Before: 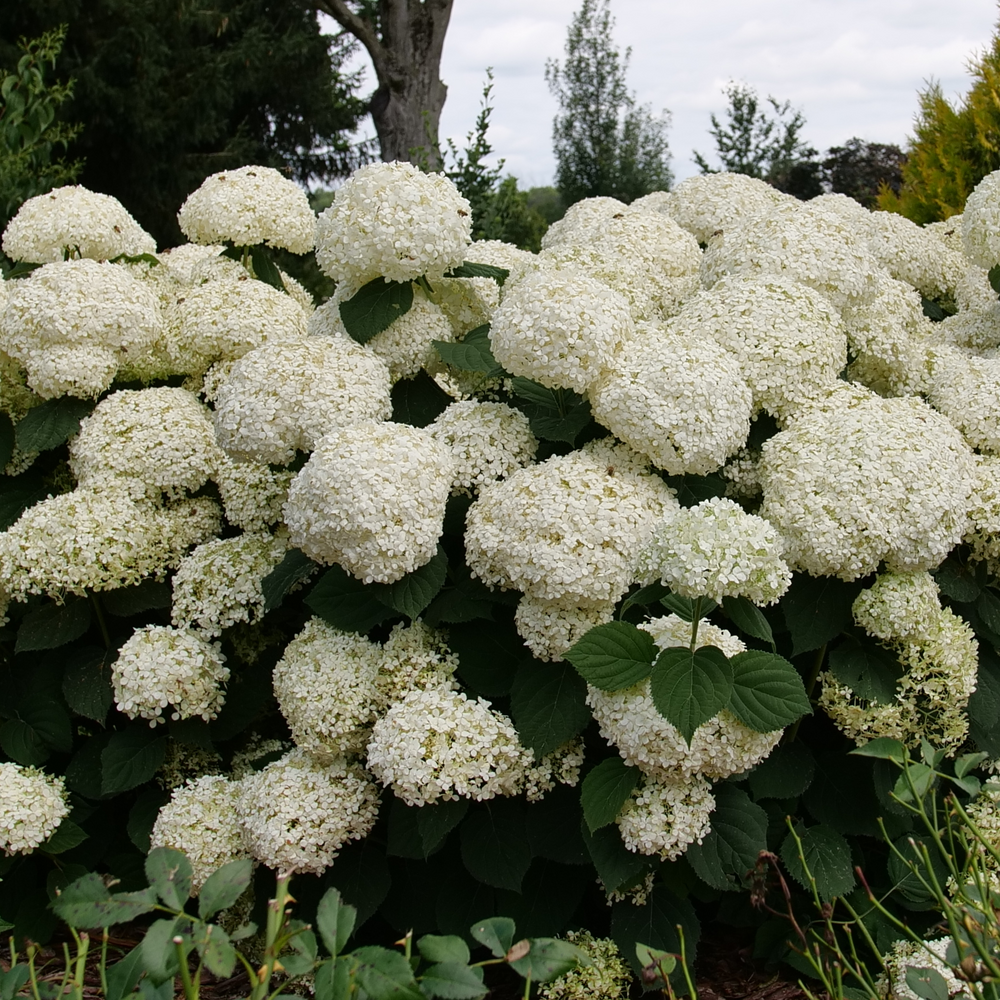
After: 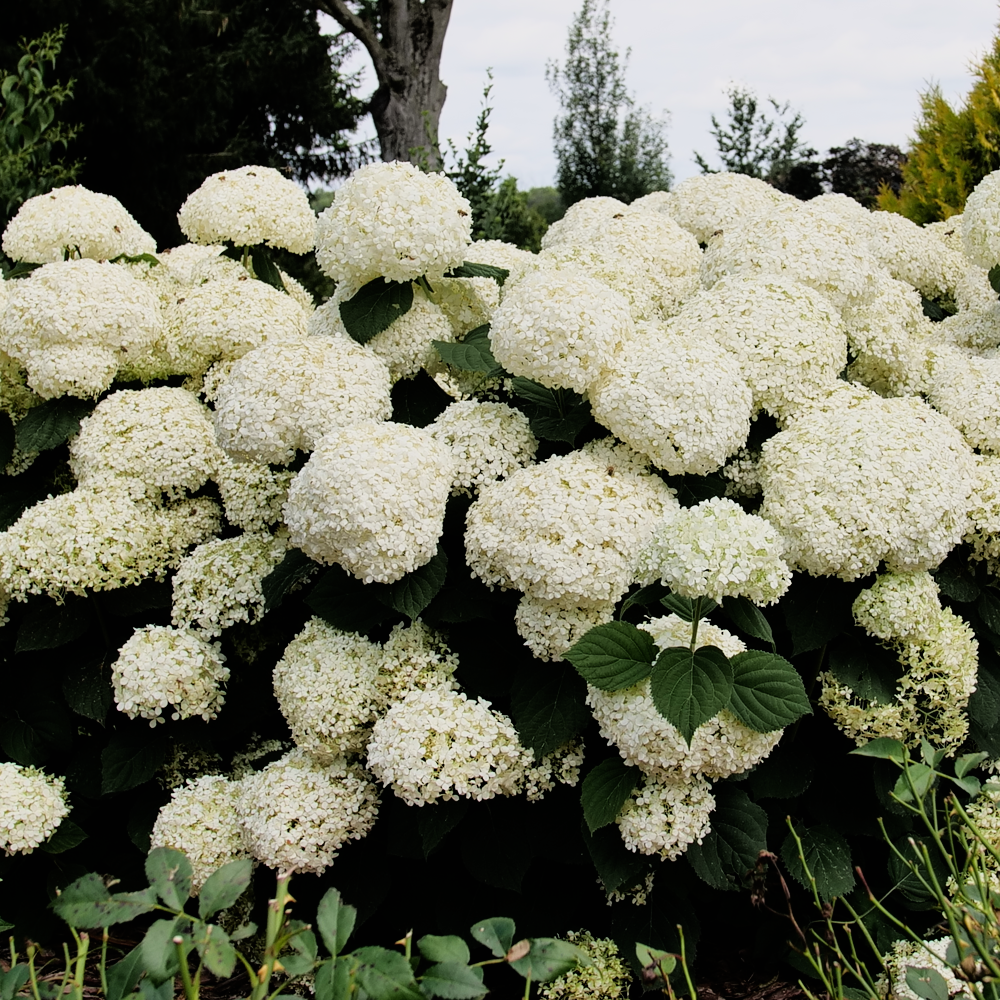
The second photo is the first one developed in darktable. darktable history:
exposure: black level correction 0, exposure 0.5 EV, compensate exposure bias true, compensate highlight preservation false
filmic rgb: black relative exposure -7.75 EV, white relative exposure 4.4 EV, threshold 3 EV, hardness 3.76, latitude 50%, contrast 1.1, color science v5 (2021), contrast in shadows safe, contrast in highlights safe, enable highlight reconstruction true
